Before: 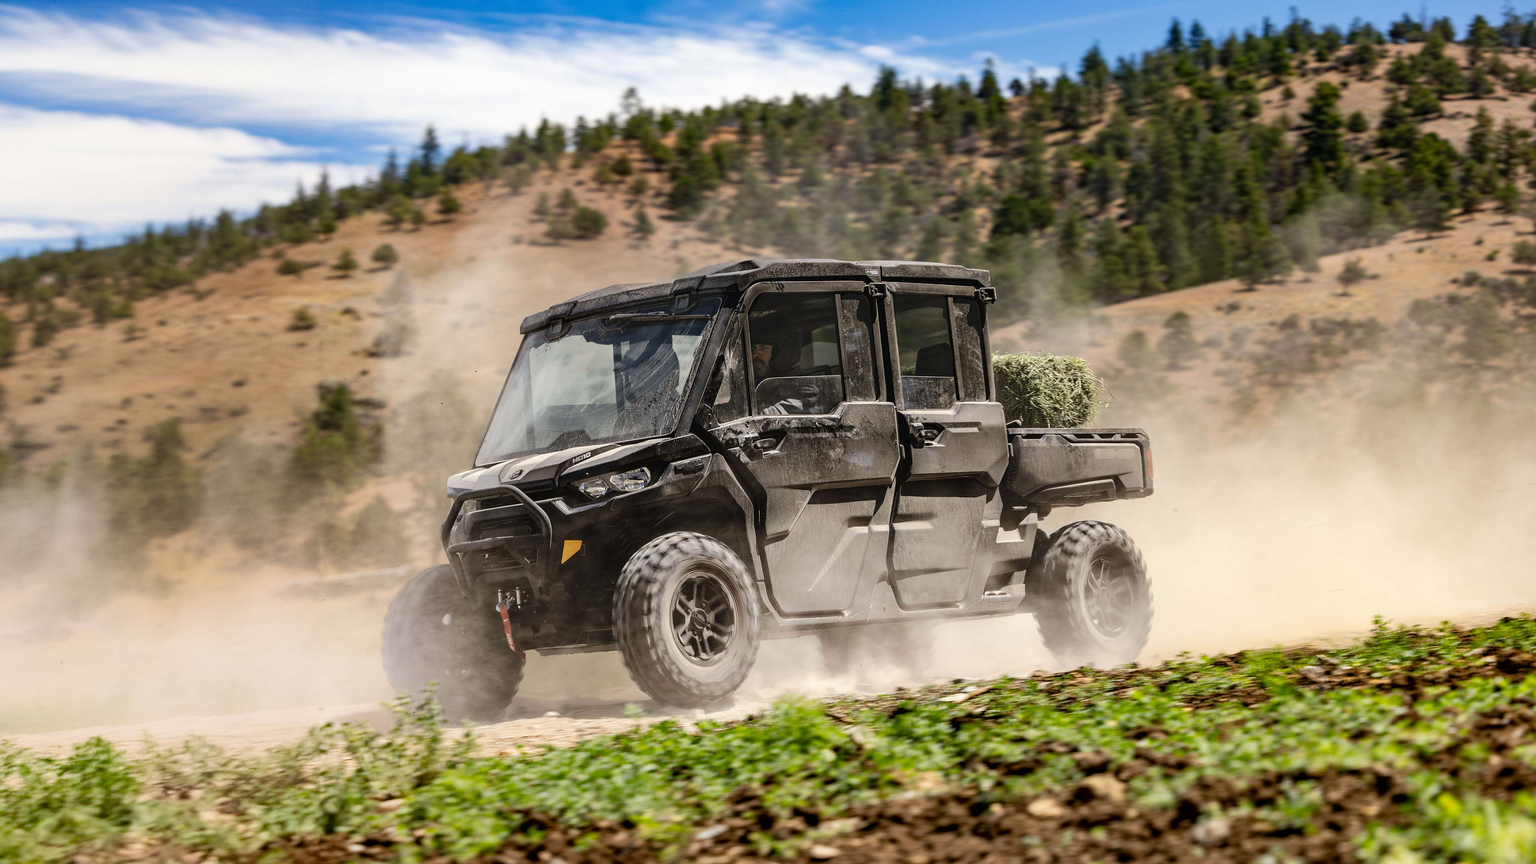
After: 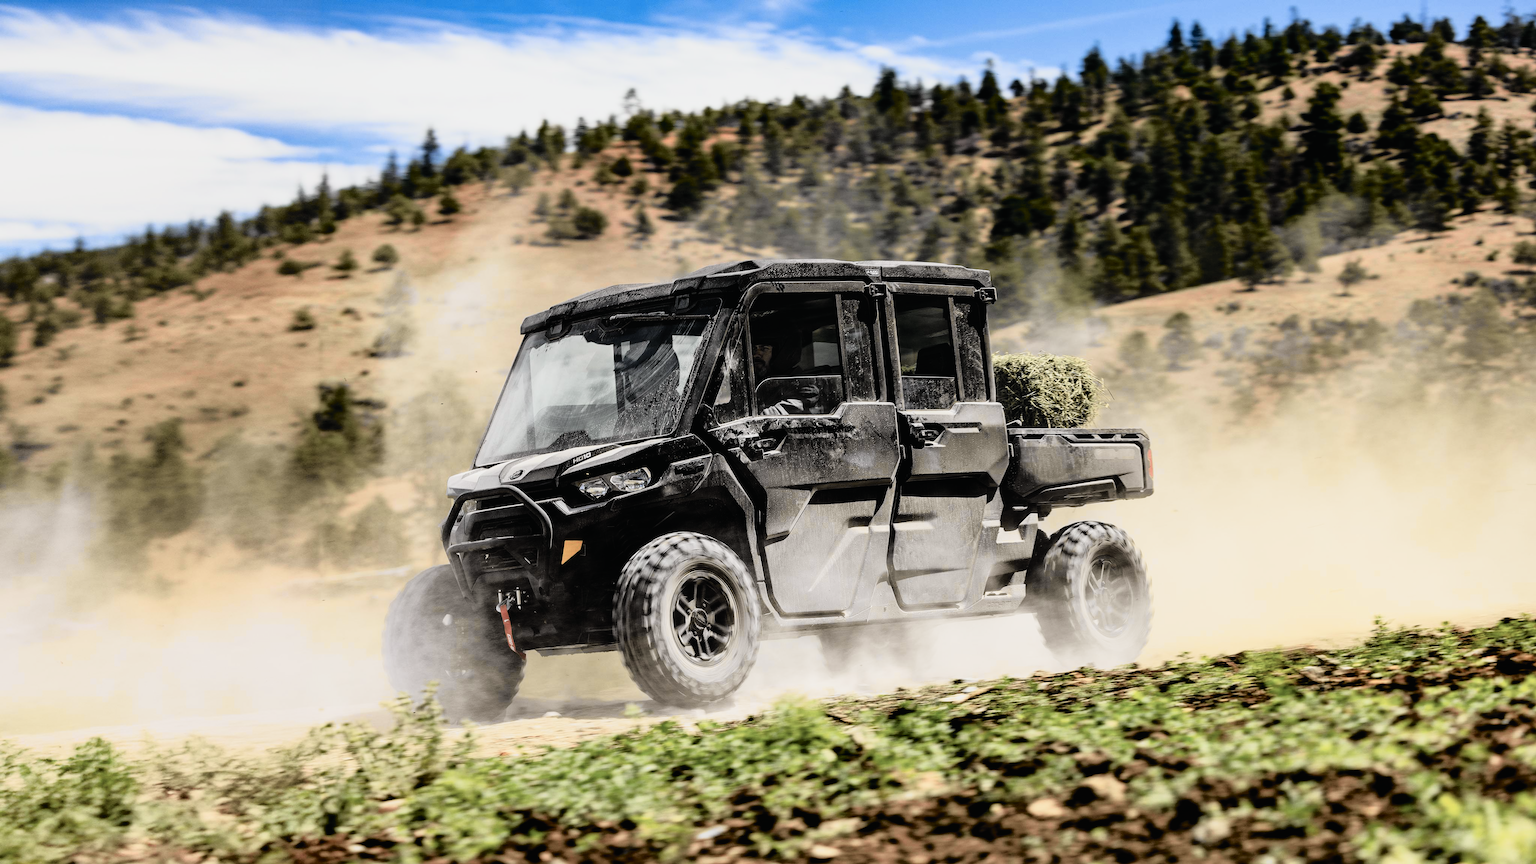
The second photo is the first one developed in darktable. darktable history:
tone curve: curves: ch0 [(0, 0.009) (0.105, 0.08) (0.195, 0.18) (0.283, 0.316) (0.384, 0.434) (0.485, 0.531) (0.638, 0.69) (0.81, 0.872) (1, 0.977)]; ch1 [(0, 0) (0.161, 0.092) (0.35, 0.33) (0.379, 0.401) (0.456, 0.469) (0.502, 0.5) (0.525, 0.514) (0.586, 0.604) (0.642, 0.645) (0.858, 0.817) (1, 0.942)]; ch2 [(0, 0) (0.371, 0.362) (0.437, 0.437) (0.48, 0.49) (0.53, 0.515) (0.56, 0.571) (0.622, 0.606) (0.881, 0.795) (1, 0.929)], color space Lab, independent channels, preserve colors none
filmic rgb: black relative exposure -16 EV, white relative exposure 6.29 EV, hardness 5.1, contrast 1.35
